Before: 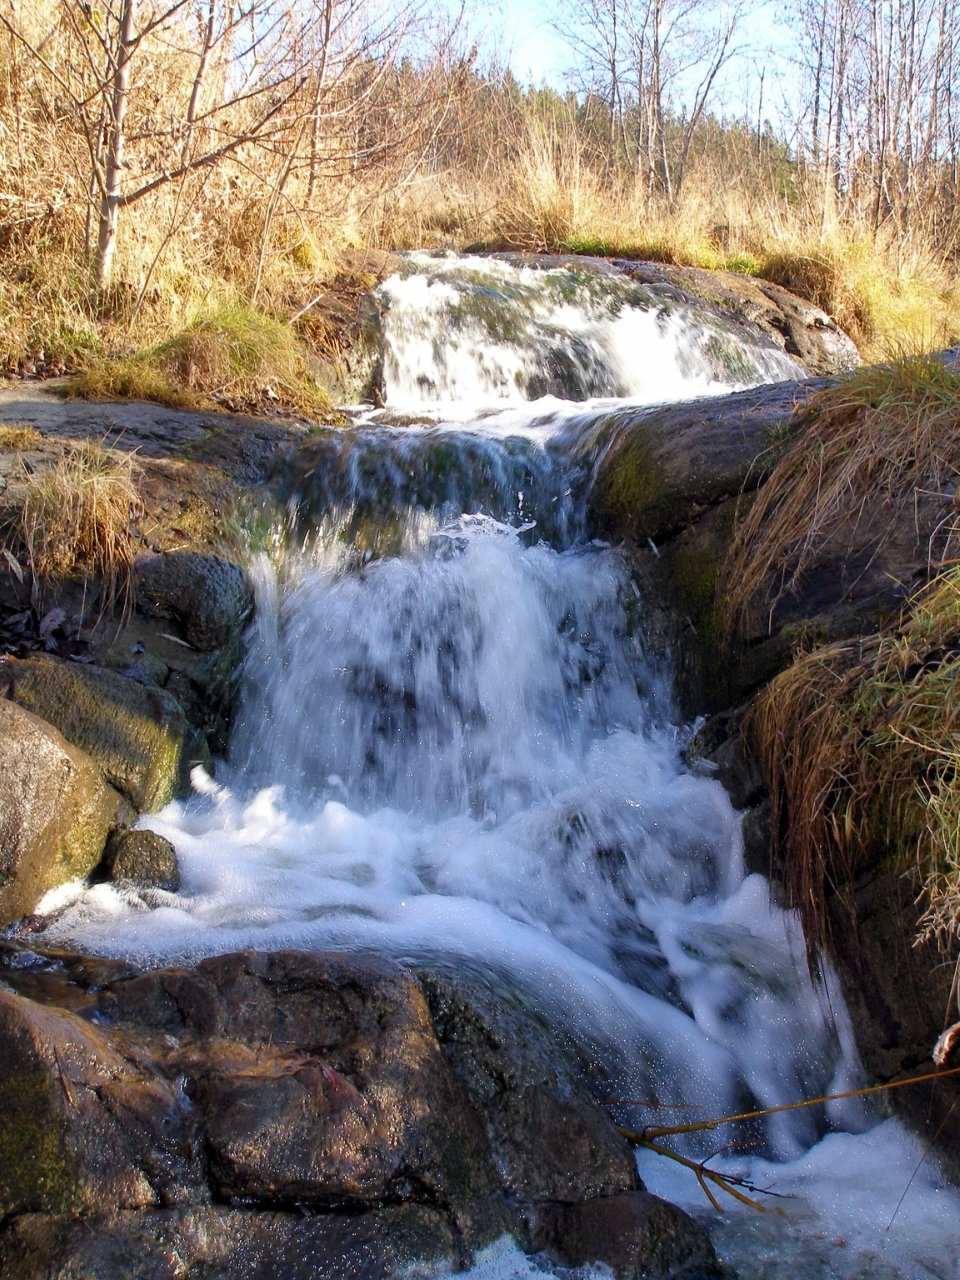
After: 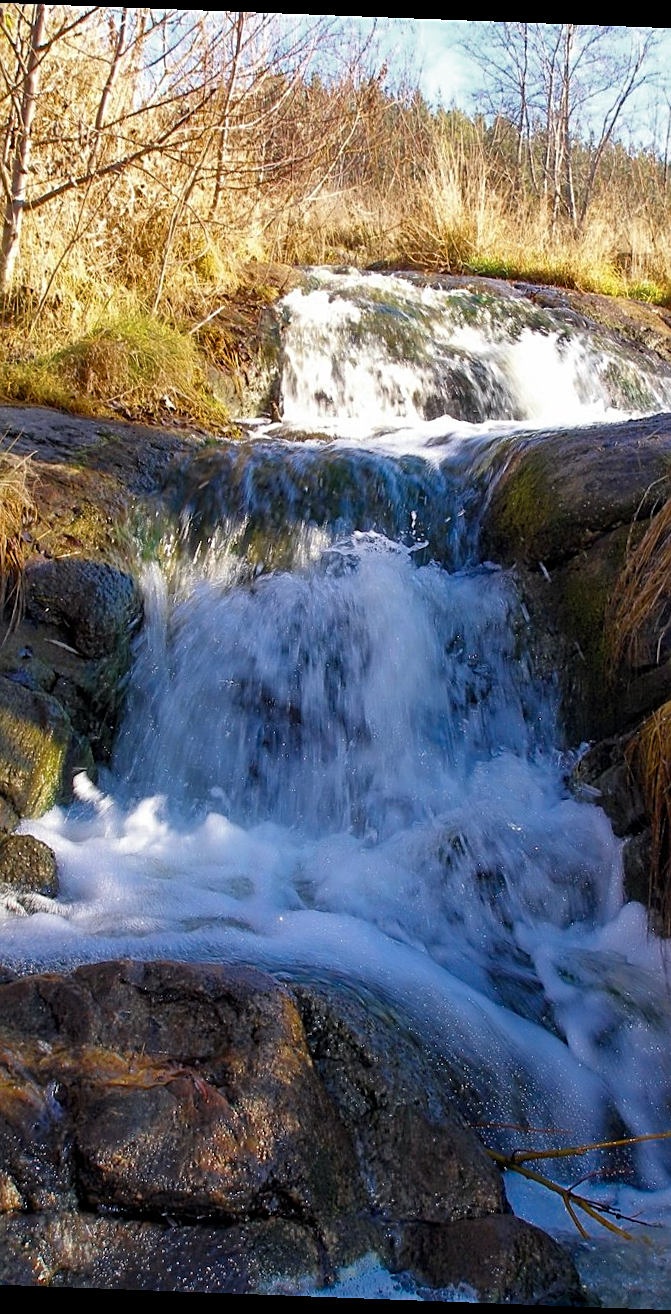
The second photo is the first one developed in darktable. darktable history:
color zones: curves: ch0 [(0, 0.5) (0.125, 0.4) (0.25, 0.5) (0.375, 0.4) (0.5, 0.4) (0.625, 0.35) (0.75, 0.35) (0.875, 0.5)]; ch1 [(0, 0.35) (0.125, 0.45) (0.25, 0.35) (0.375, 0.35) (0.5, 0.35) (0.625, 0.35) (0.75, 0.45) (0.875, 0.35)]; ch2 [(0, 0.6) (0.125, 0.5) (0.25, 0.5) (0.375, 0.6) (0.5, 0.6) (0.625, 0.5) (0.75, 0.5) (0.875, 0.5)]
crop and rotate: left 13.537%, right 19.796%
sharpen: on, module defaults
color balance rgb: linear chroma grading › global chroma 15%, perceptual saturation grading › global saturation 30%
rotate and perspective: rotation 2.17°, automatic cropping off
